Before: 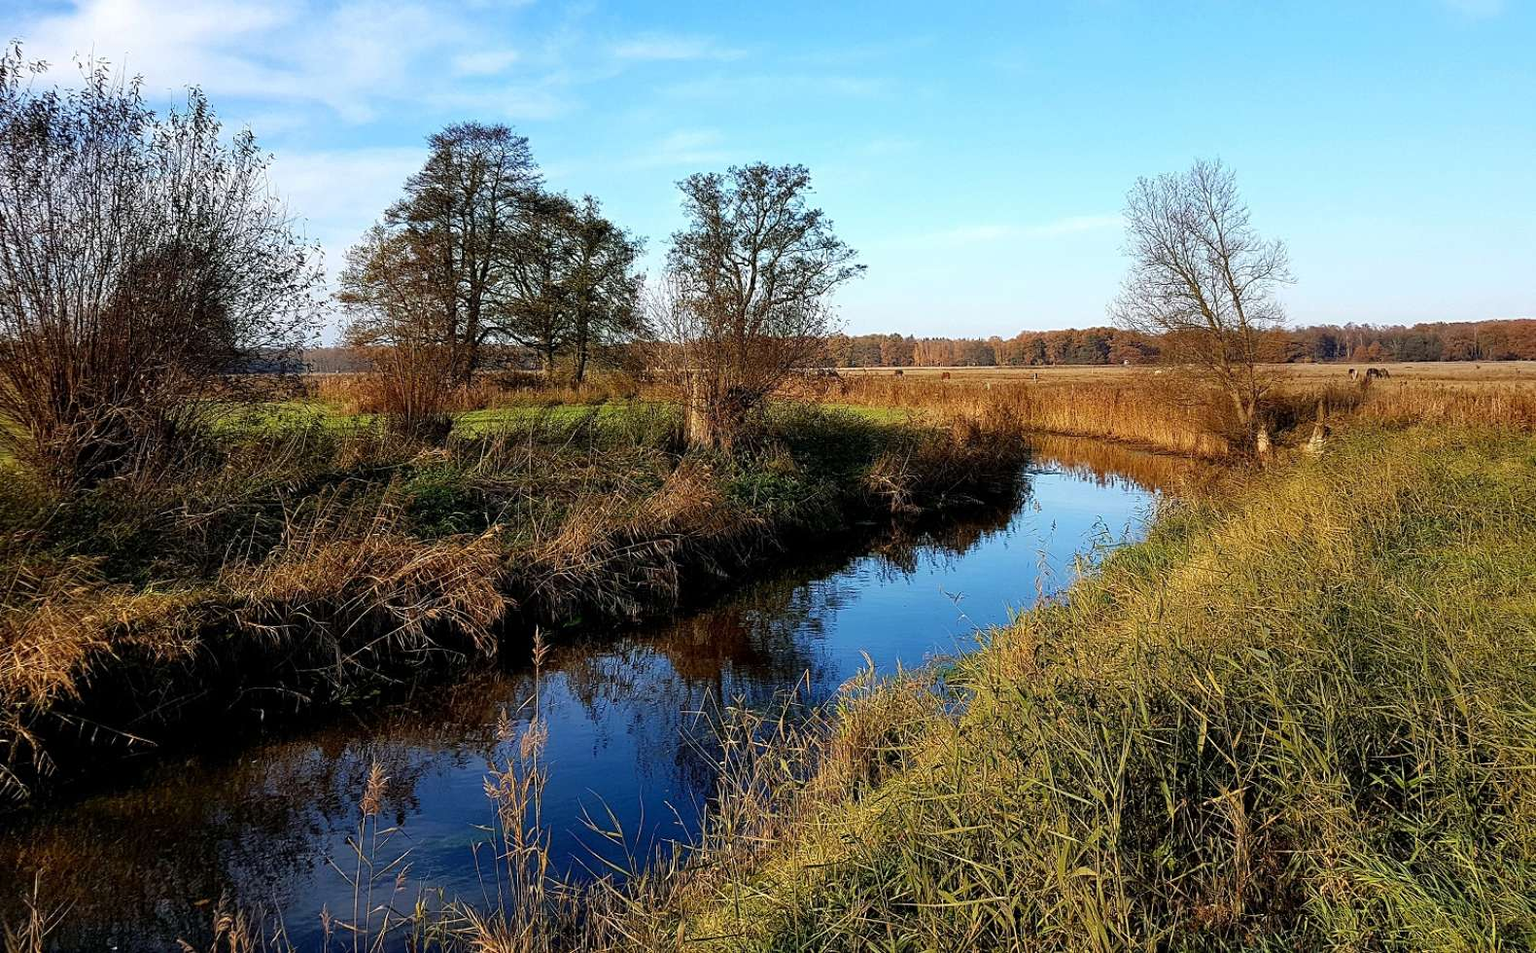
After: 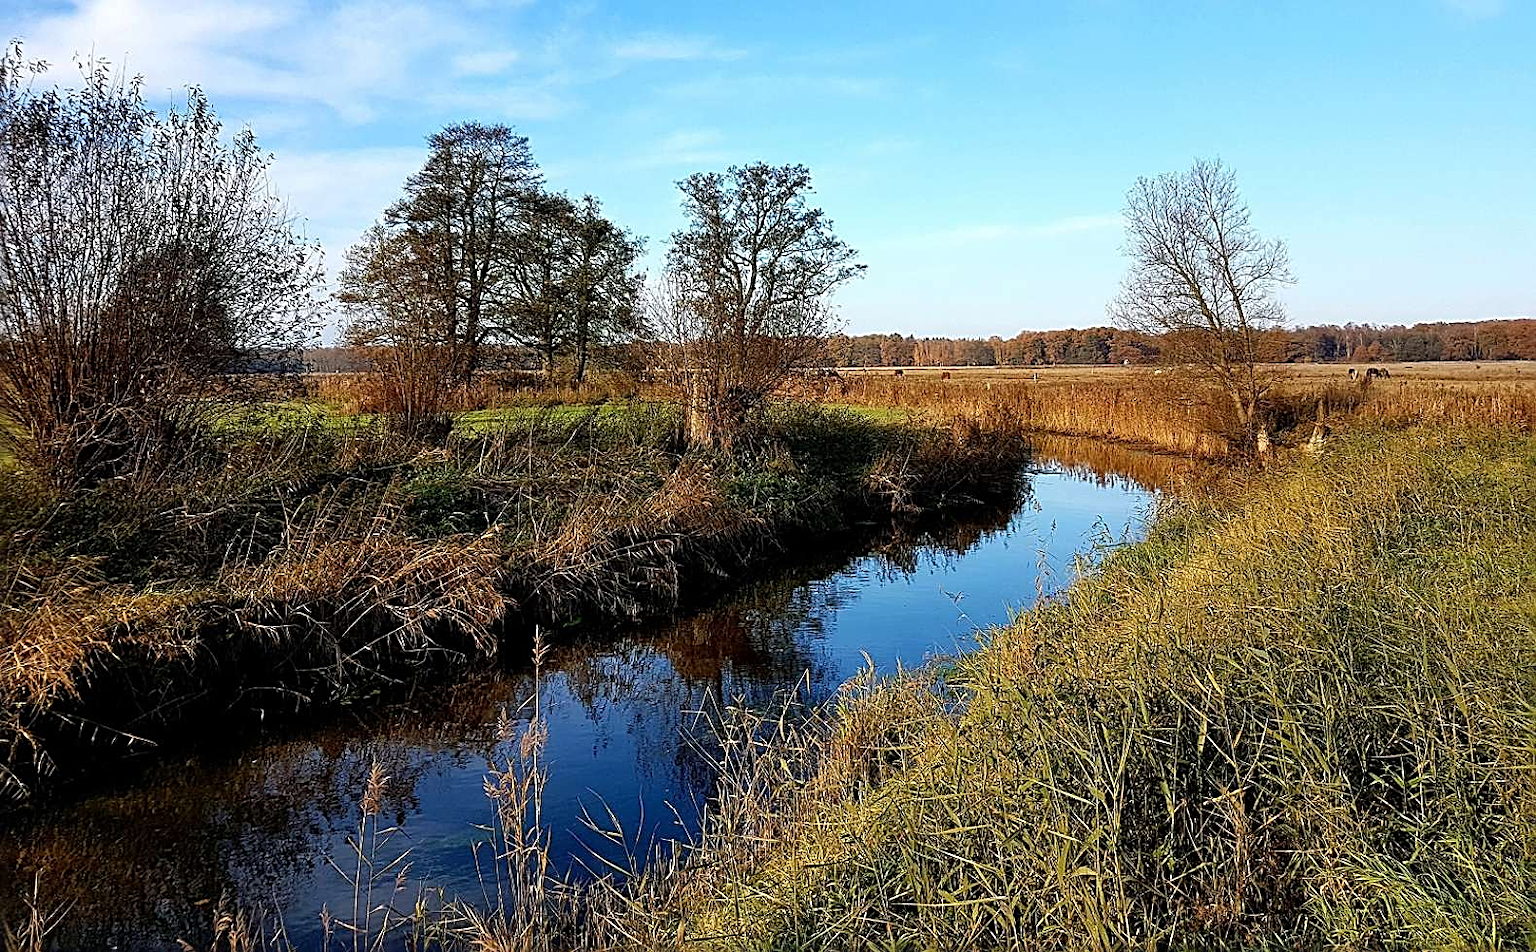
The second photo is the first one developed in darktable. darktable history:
sharpen: radius 2.543, amount 0.636
